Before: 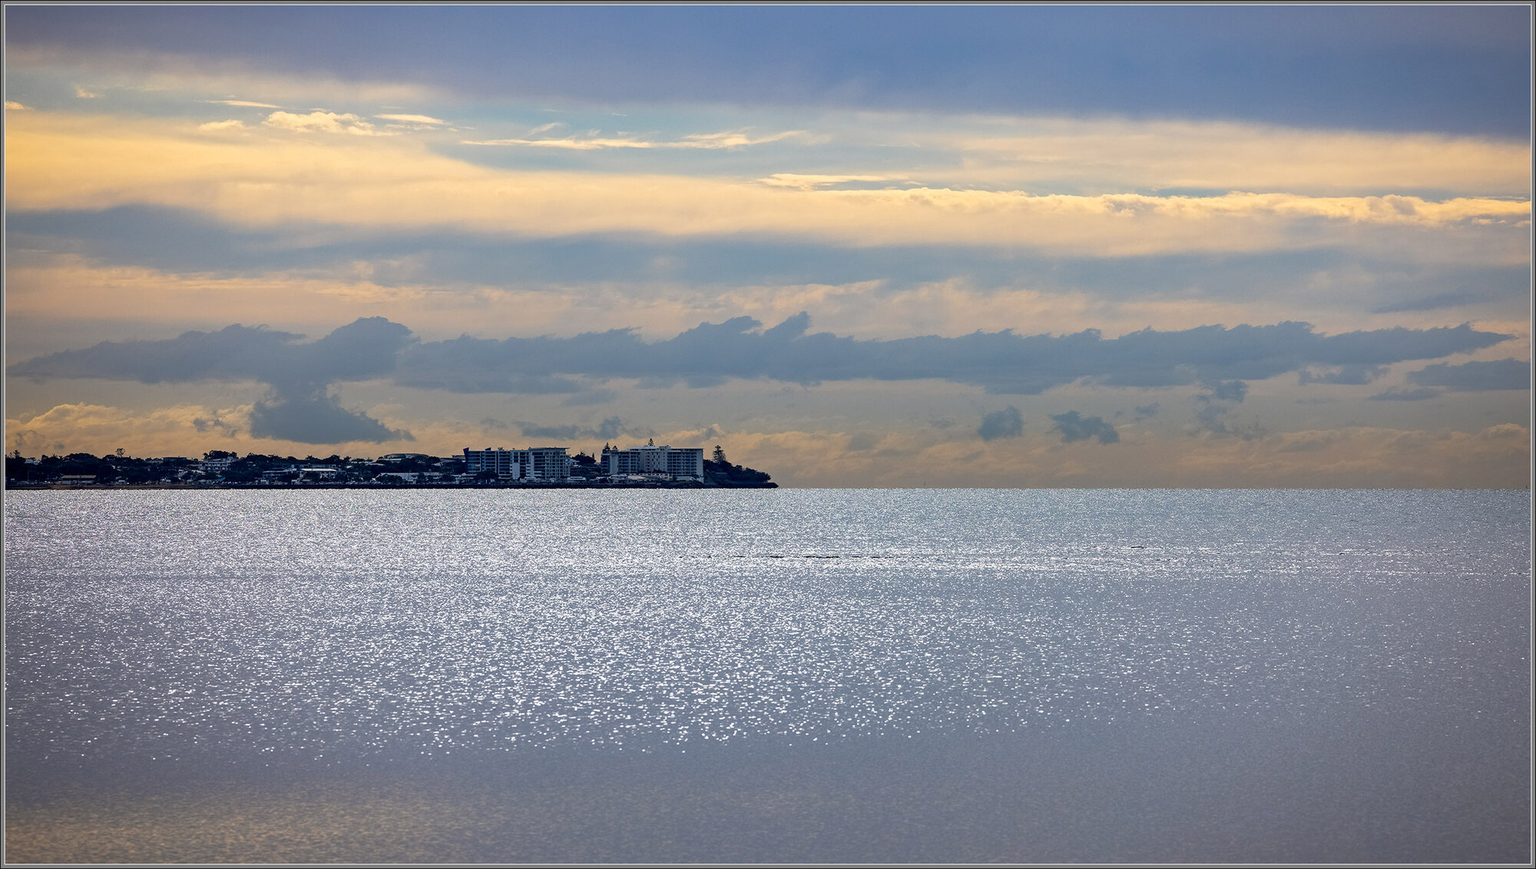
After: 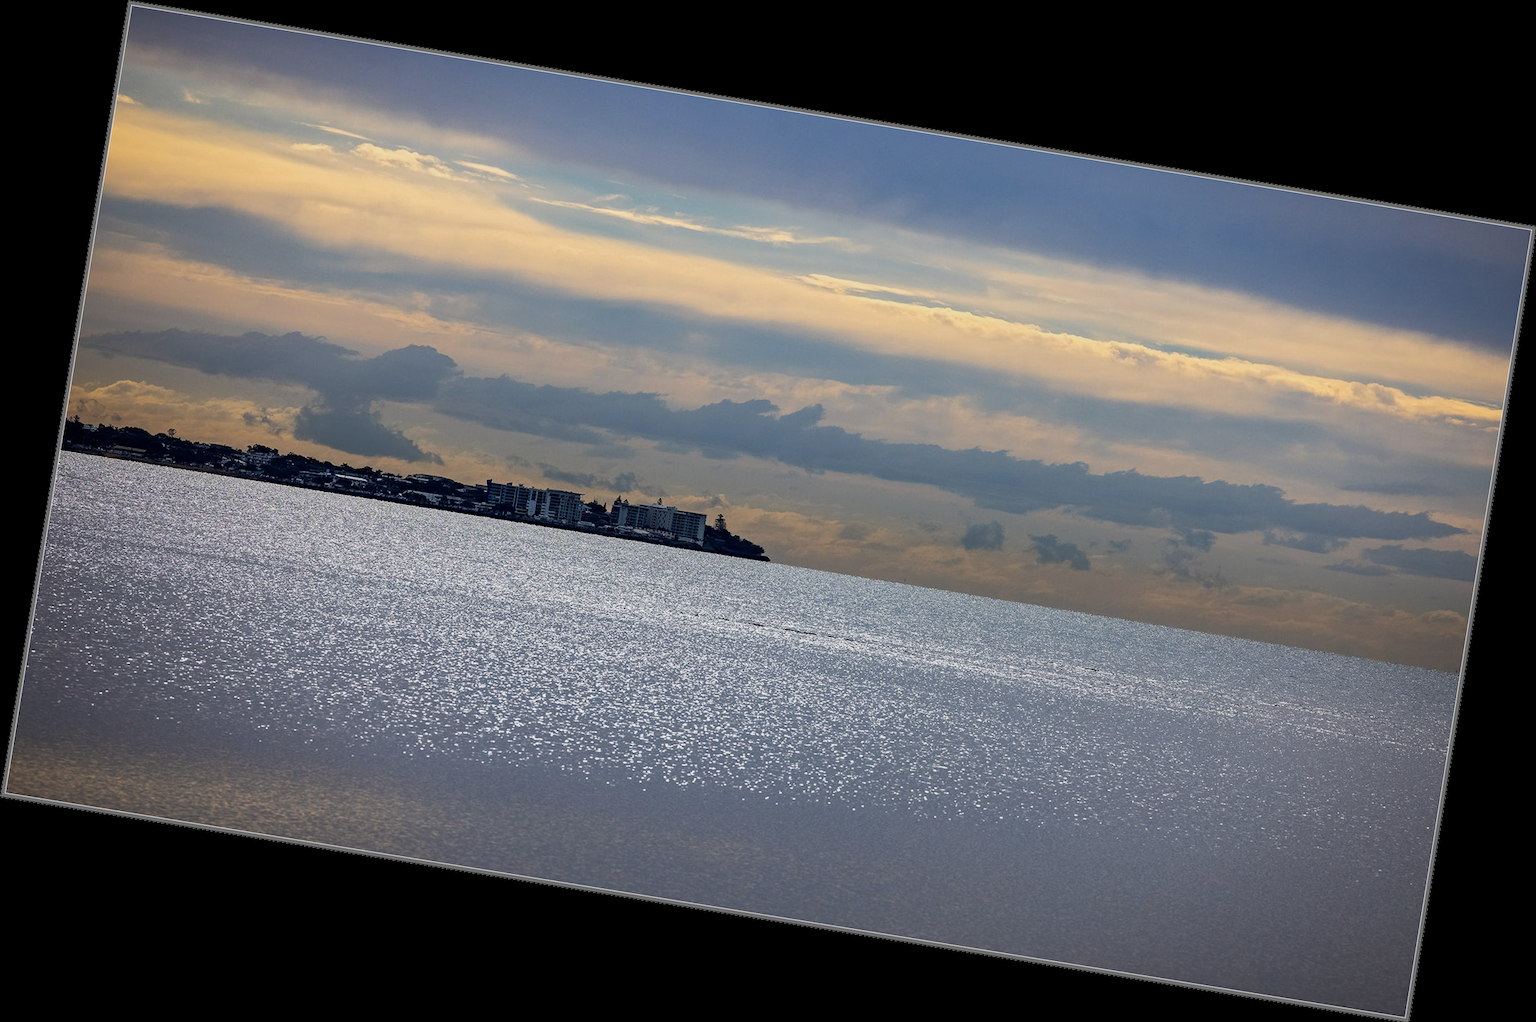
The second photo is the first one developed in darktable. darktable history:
tone equalizer: -8 EV -0.417 EV, -7 EV -0.389 EV, -6 EV -0.333 EV, -5 EV -0.222 EV, -3 EV 0.222 EV, -2 EV 0.333 EV, -1 EV 0.389 EV, +0 EV 0.417 EV, edges refinement/feathering 500, mask exposure compensation -1.57 EV, preserve details no
exposure: exposure -0.582 EV, compensate highlight preservation false
rotate and perspective: rotation 9.12°, automatic cropping off
